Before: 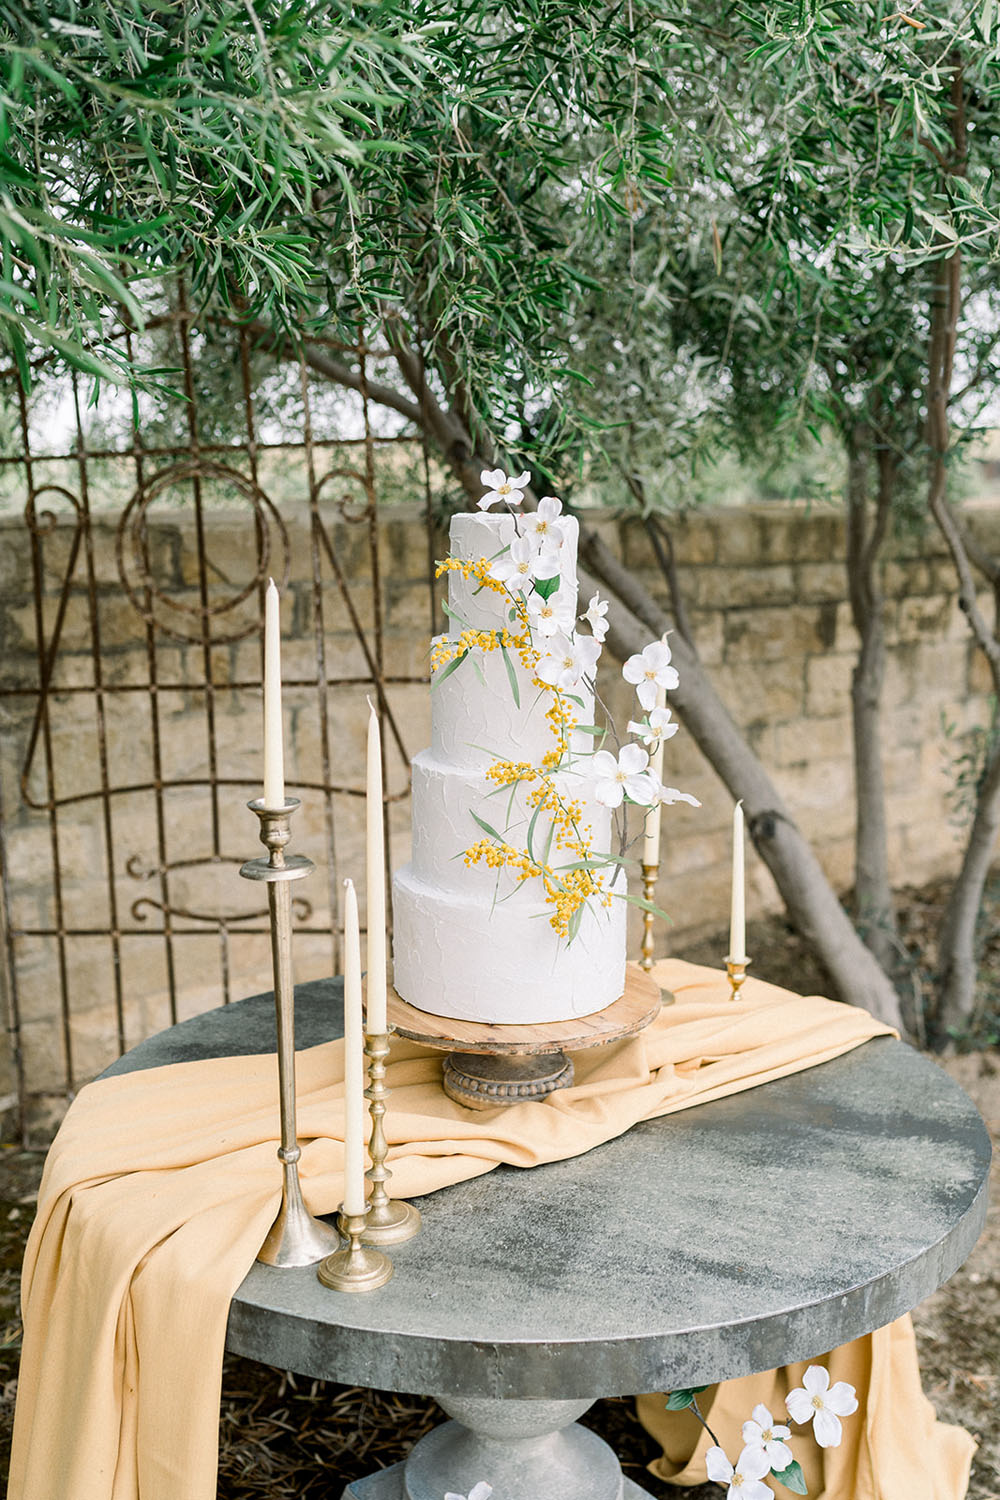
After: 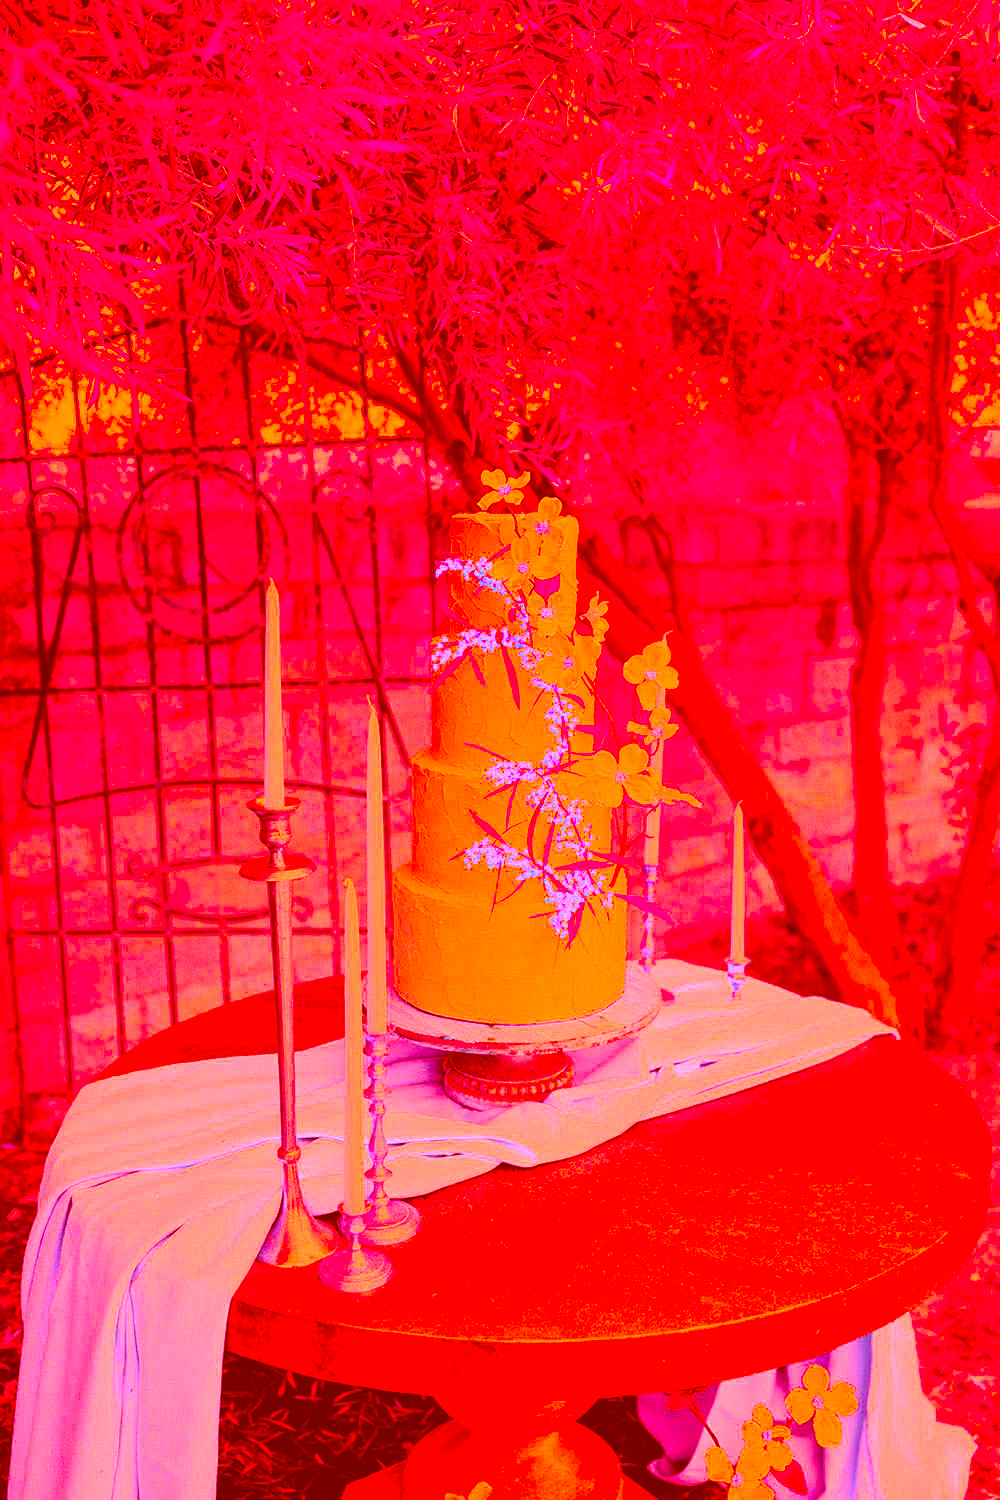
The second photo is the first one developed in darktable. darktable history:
color correction: highlights a* -38.89, highlights b* -39.56, shadows a* -39.35, shadows b* -39.39, saturation -2.96
tone equalizer: -8 EV -0.445 EV, -7 EV -0.421 EV, -6 EV -0.303 EV, -5 EV -0.233 EV, -3 EV 0.208 EV, -2 EV 0.326 EV, -1 EV 0.401 EV, +0 EV 0.418 EV
